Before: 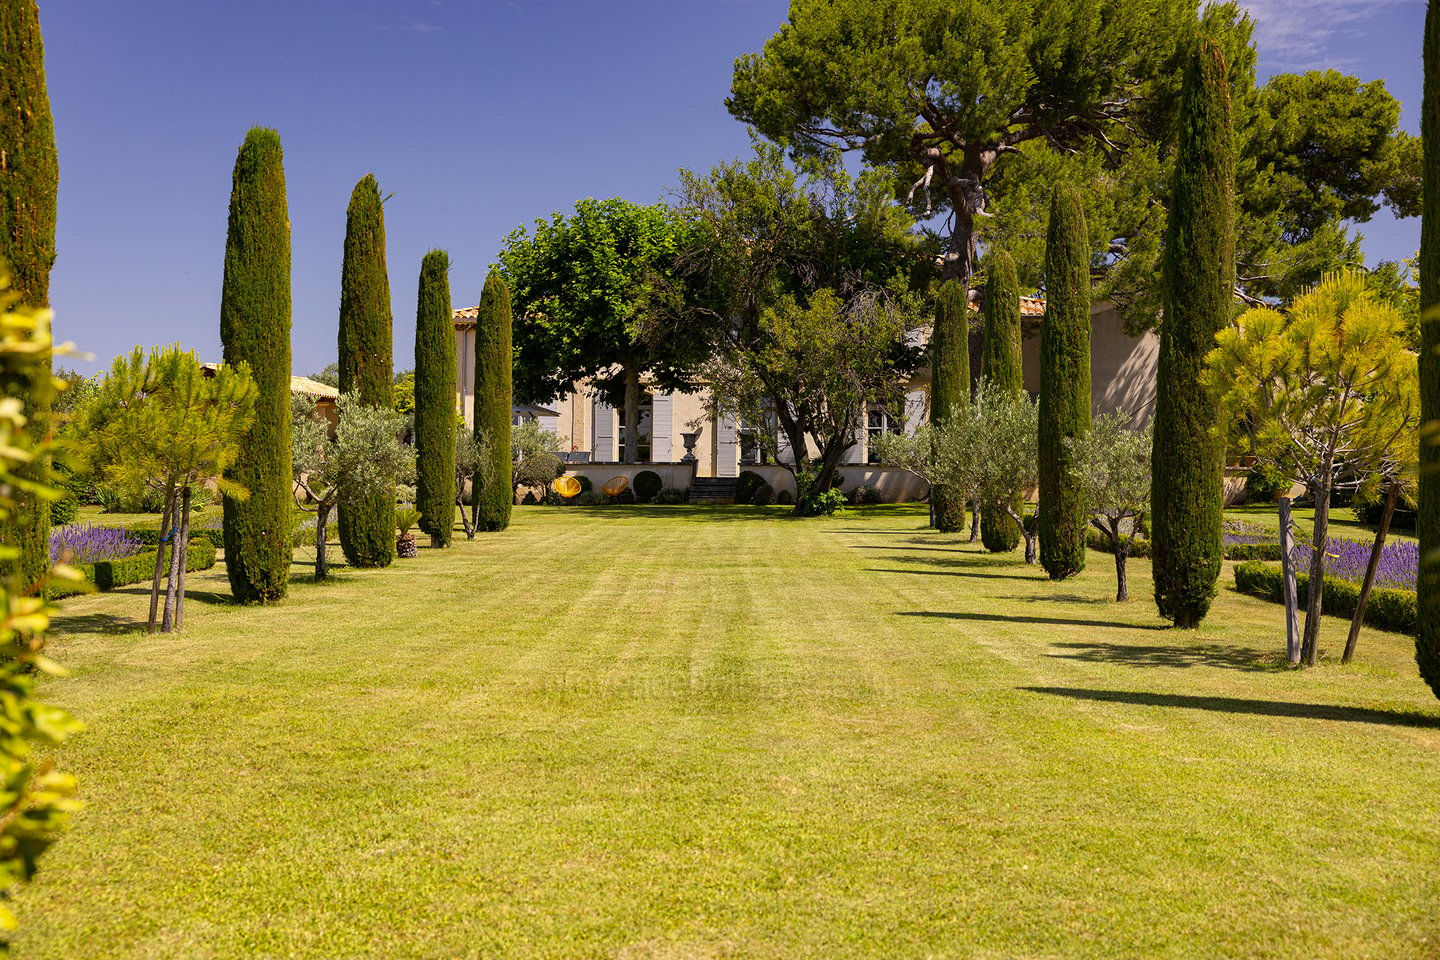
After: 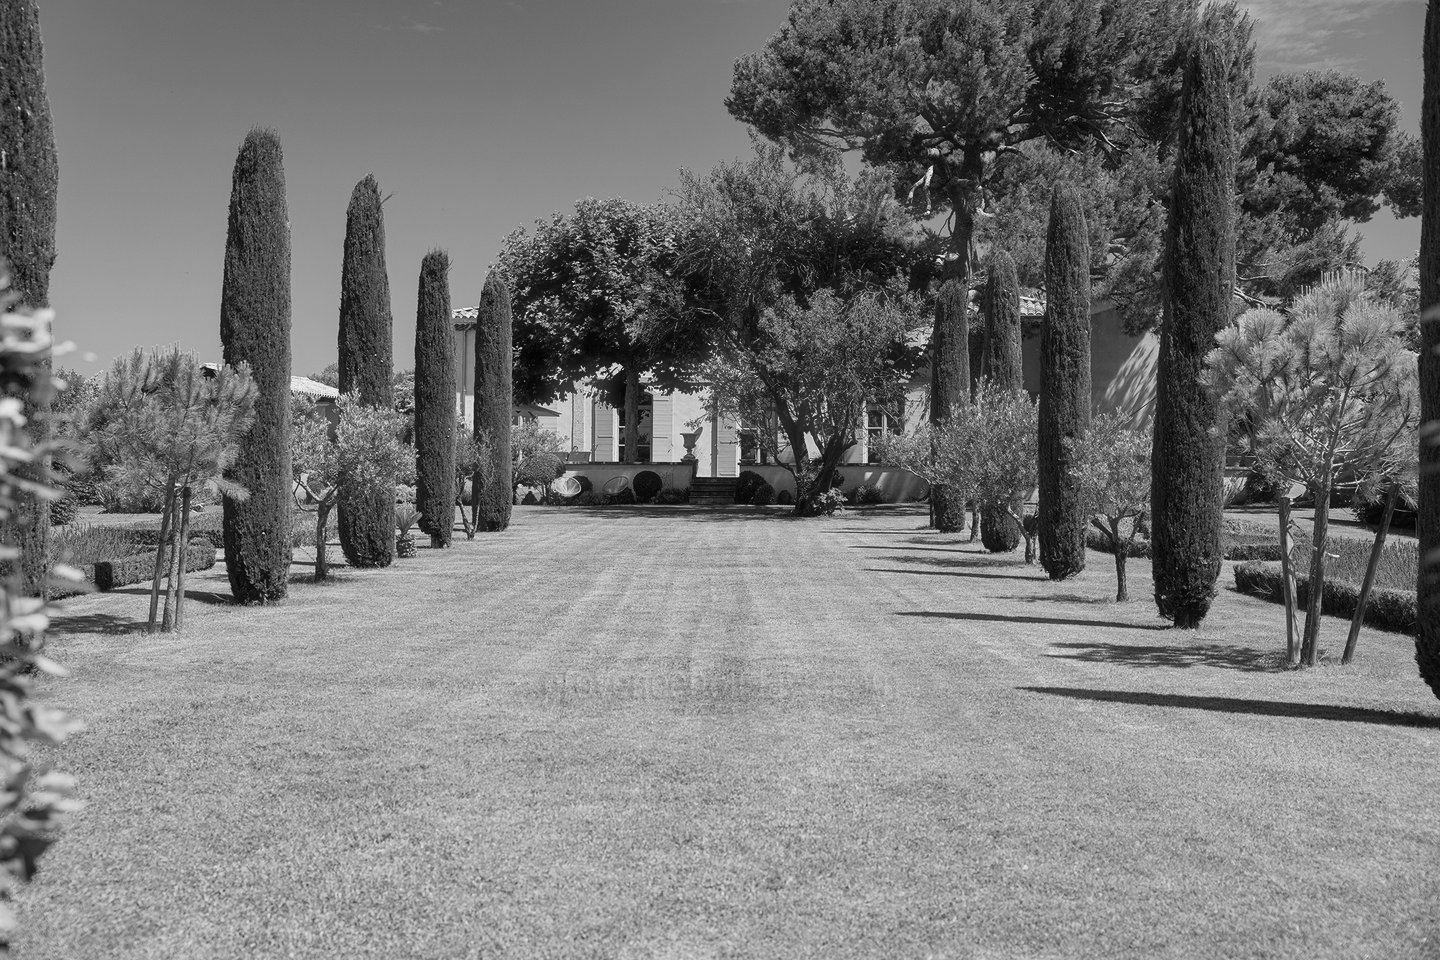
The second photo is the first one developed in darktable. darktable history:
haze removal: strength -0.1, adaptive false
monochrome: a -4.13, b 5.16, size 1
